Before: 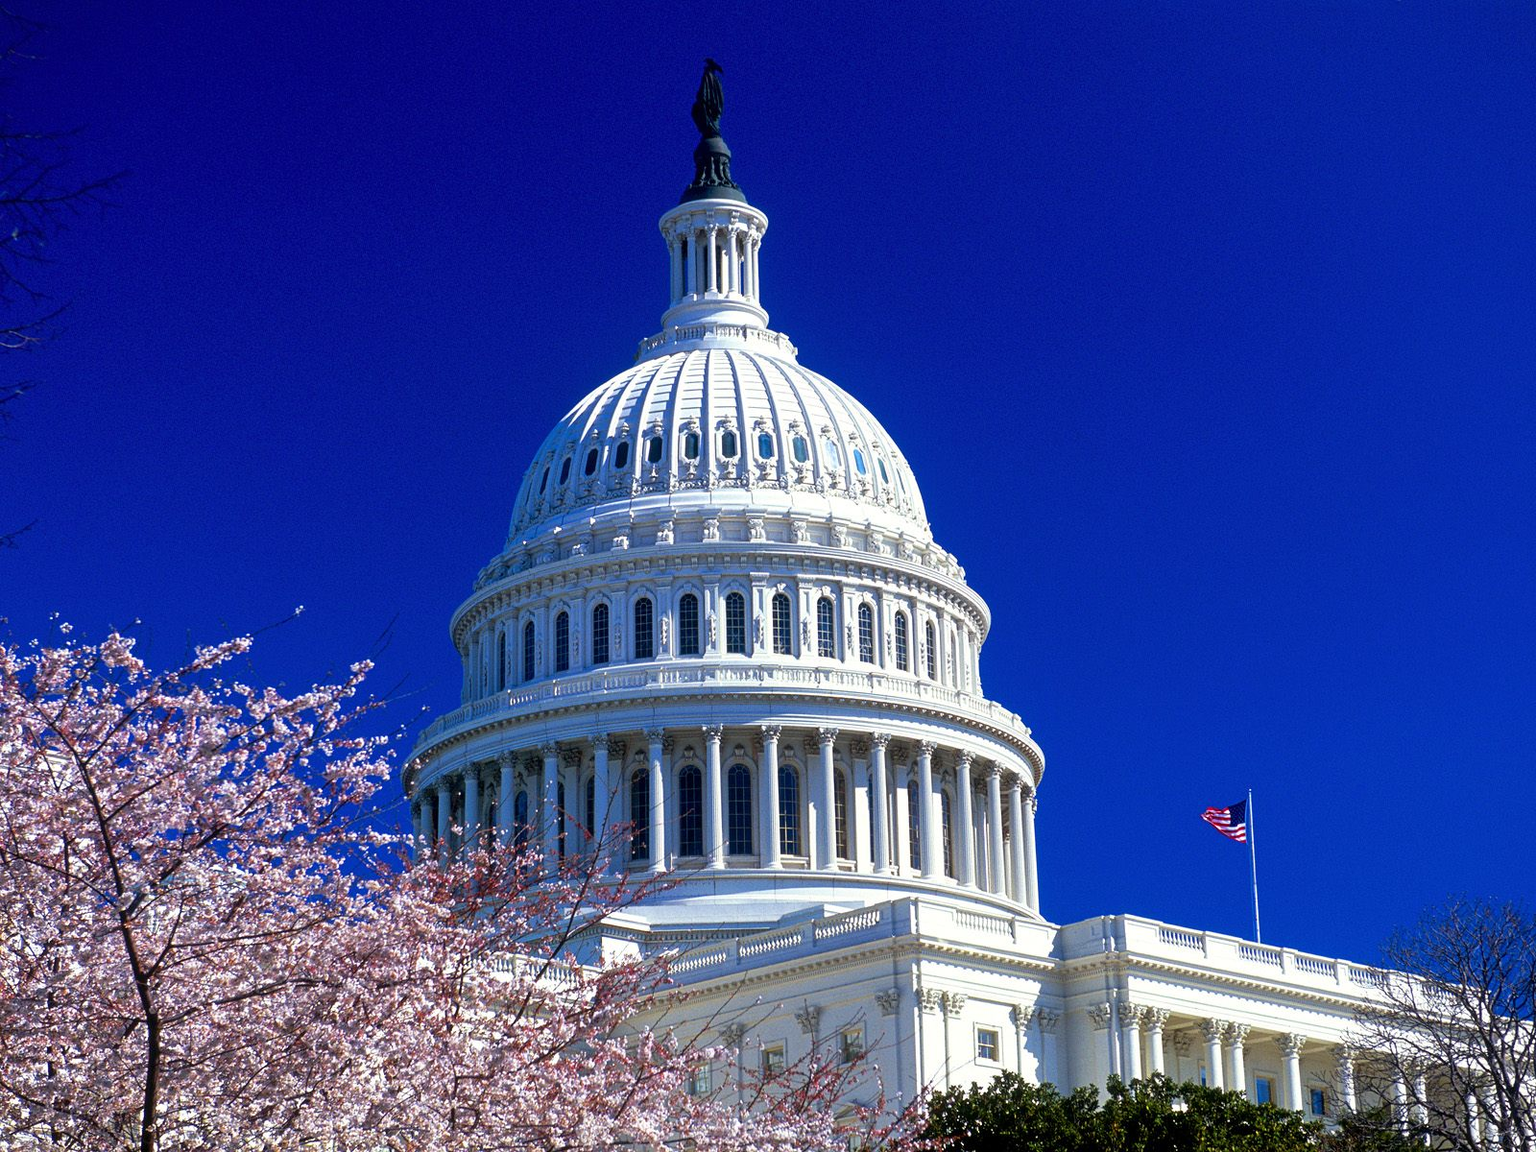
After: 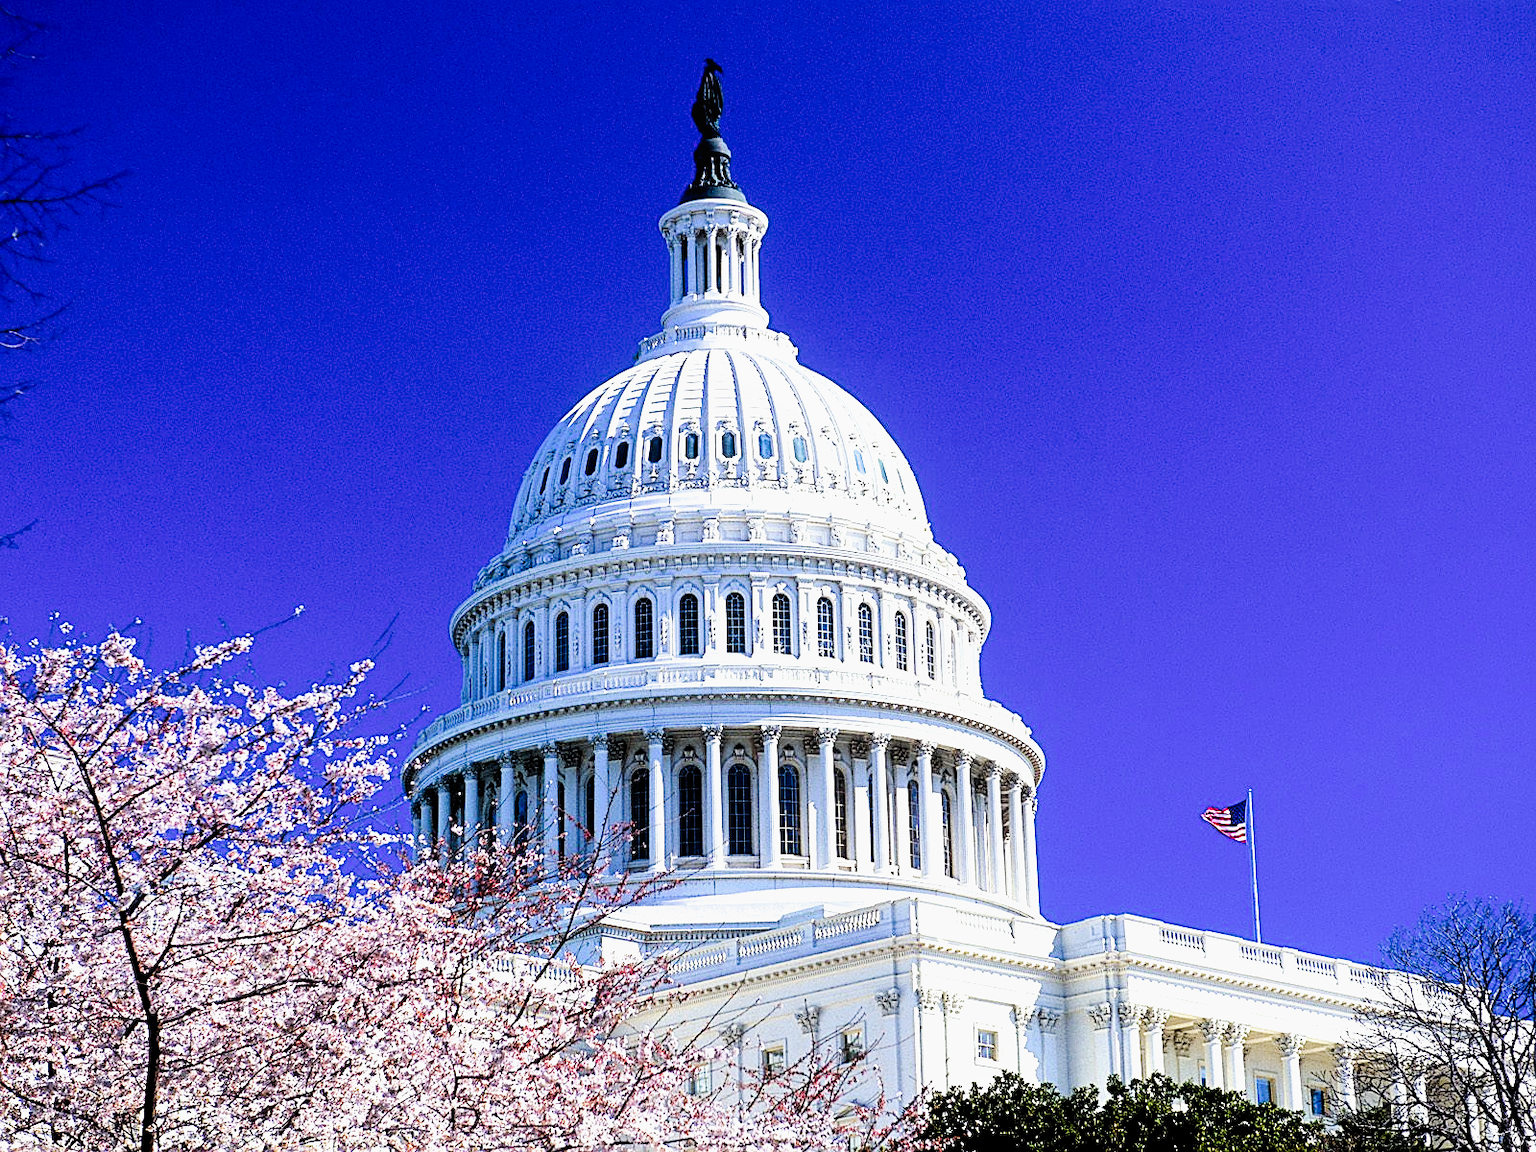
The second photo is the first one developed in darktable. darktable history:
tone curve: curves: ch0 [(0, 0) (0.051, 0.03) (0.096, 0.071) (0.251, 0.234) (0.461, 0.515) (0.605, 0.692) (0.761, 0.824) (0.881, 0.907) (1, 0.984)]; ch1 [(0, 0) (0.1, 0.038) (0.318, 0.243) (0.399, 0.351) (0.478, 0.469) (0.499, 0.499) (0.534, 0.541) (0.567, 0.592) (0.601, 0.629) (0.666, 0.7) (1, 1)]; ch2 [(0, 0) (0.453, 0.45) (0.479, 0.483) (0.504, 0.499) (0.52, 0.519) (0.541, 0.559) (0.601, 0.622) (0.824, 0.815) (1, 1)], preserve colors none
sharpen: on, module defaults
exposure: exposure 0.801 EV, compensate highlight preservation false
filmic rgb: black relative exposure -5.63 EV, white relative exposure 2.51 EV, target black luminance 0%, hardness 4.55, latitude 67.1%, contrast 1.468, shadows ↔ highlights balance -4.25%, color science v6 (2022)
local contrast: mode bilateral grid, contrast 99, coarseness 99, detail 95%, midtone range 0.2
